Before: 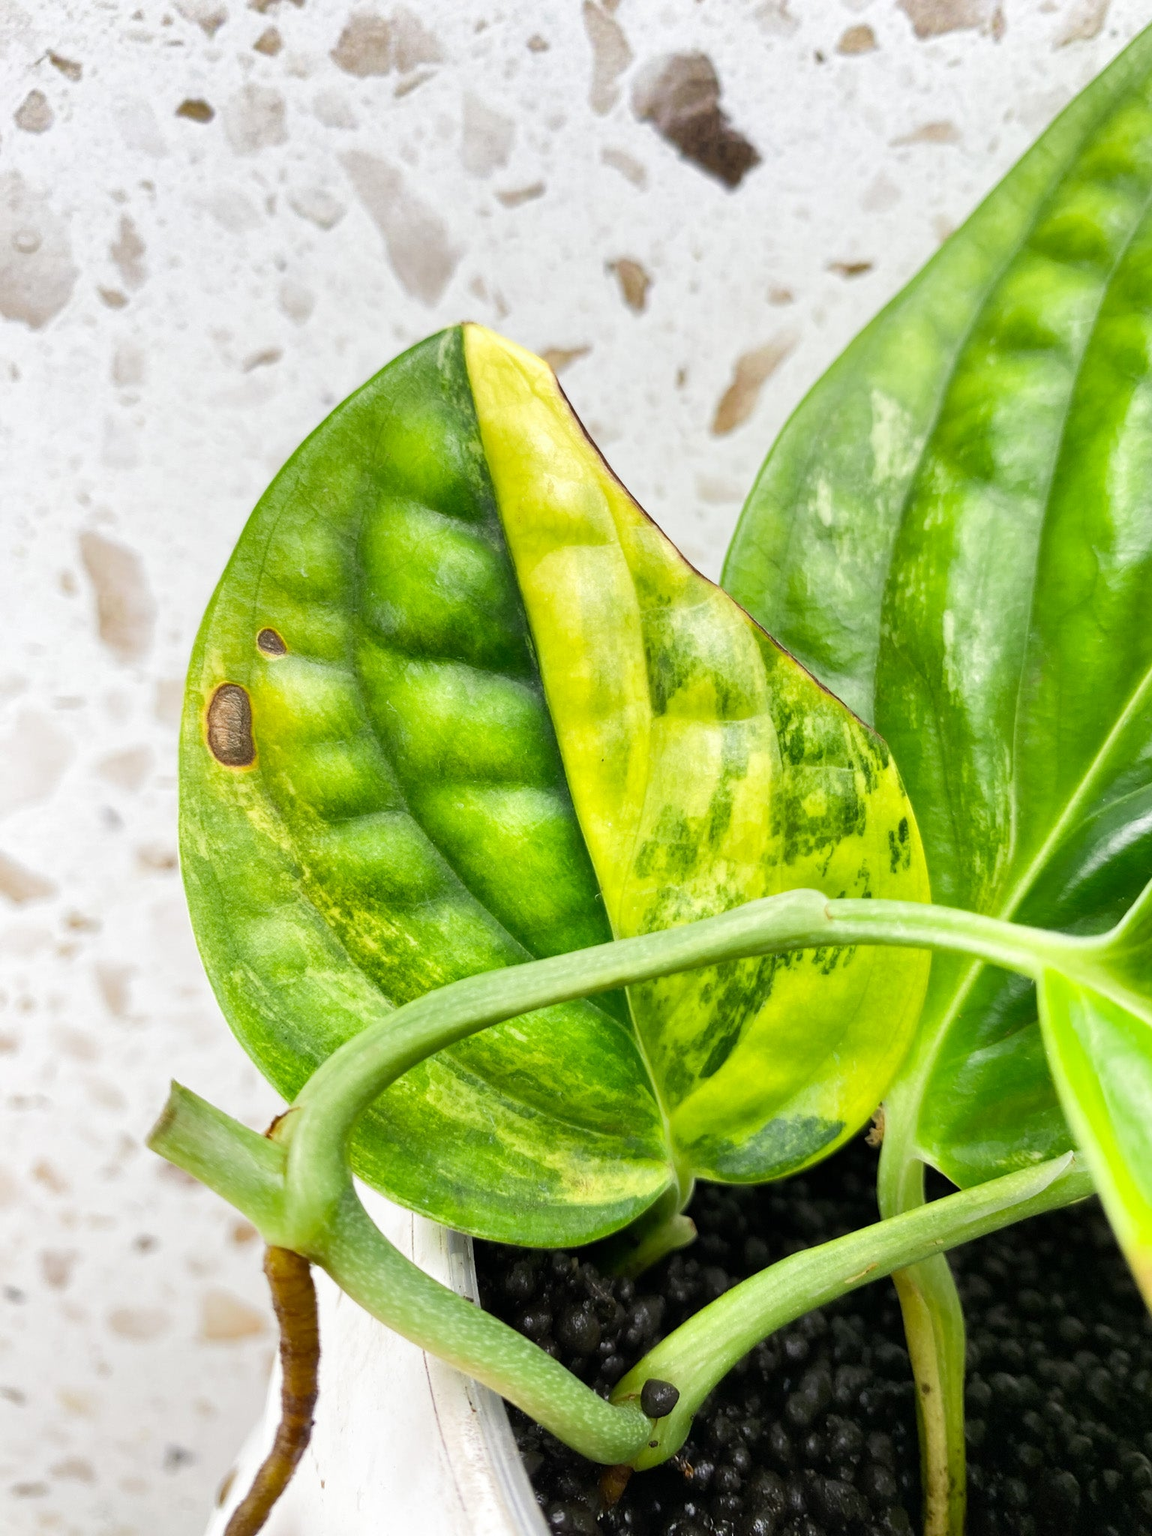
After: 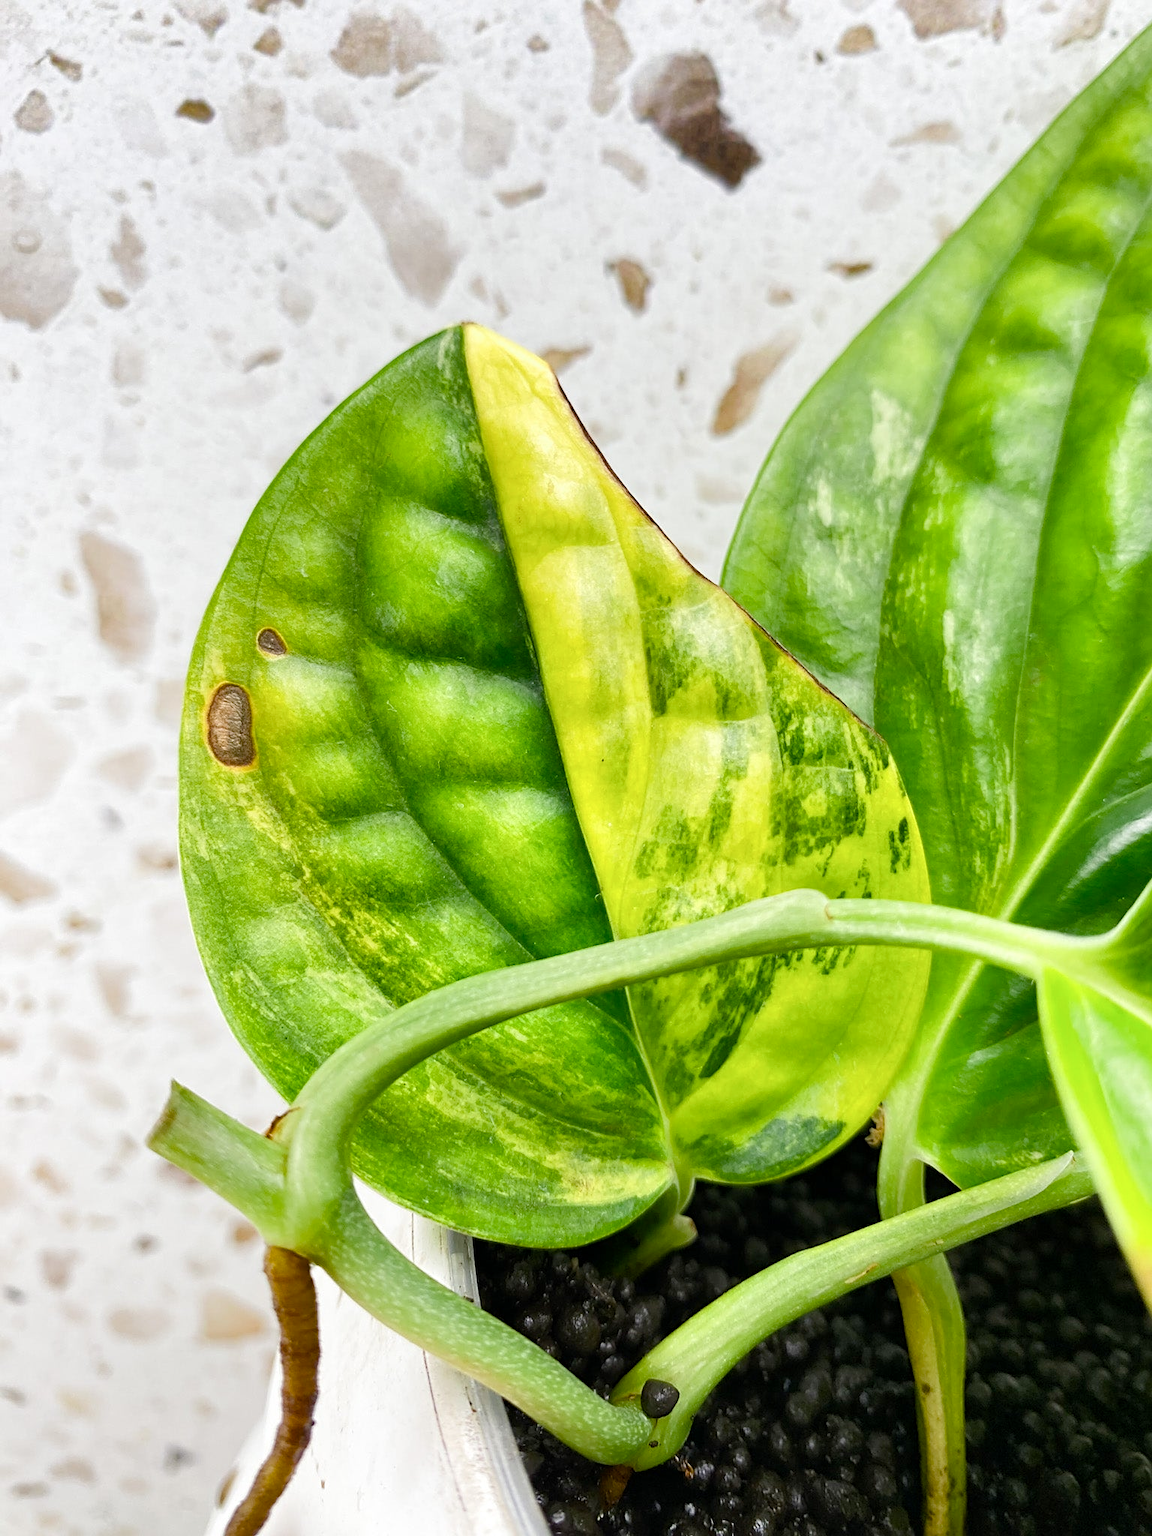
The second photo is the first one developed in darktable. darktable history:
sharpen: radius 2.529, amount 0.323
color balance rgb: perceptual saturation grading › global saturation 20%, perceptual saturation grading › highlights -25%, perceptual saturation grading › shadows 25%
